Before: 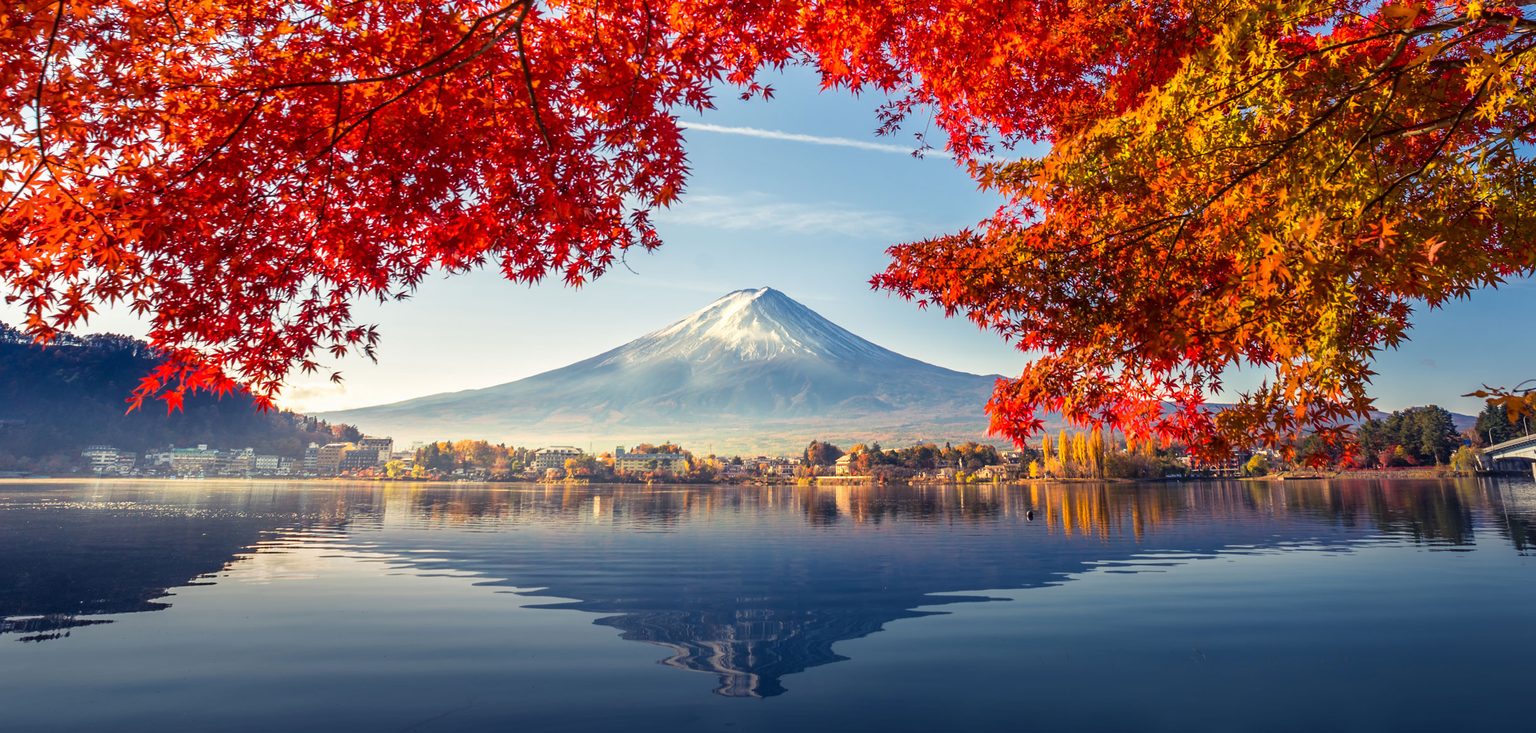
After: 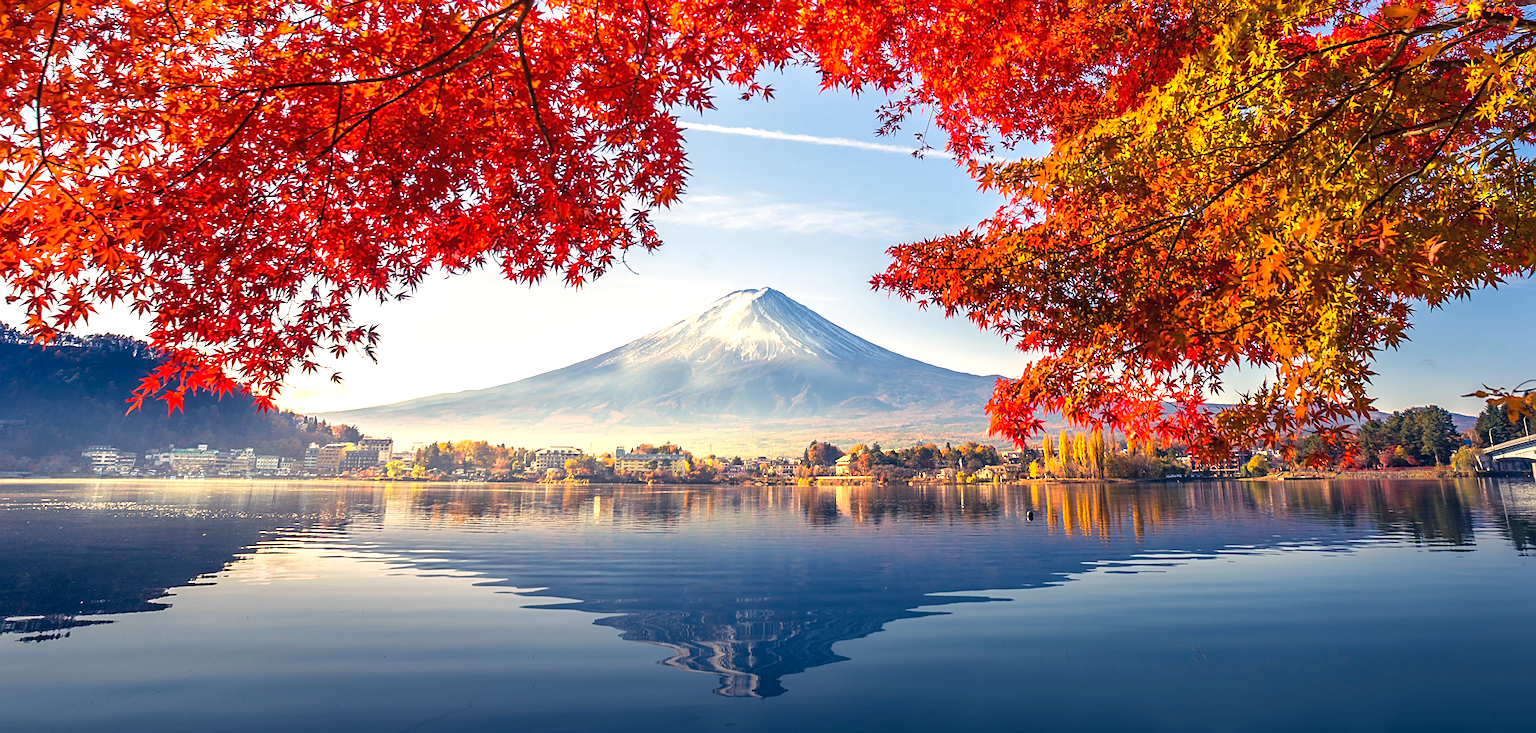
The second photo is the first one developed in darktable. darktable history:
exposure: black level correction 0, exposure 0.498 EV, compensate highlight preservation false
sharpen: on, module defaults
color correction: highlights a* 5.44, highlights b* 5.29, shadows a* -3.97, shadows b* -5.11
